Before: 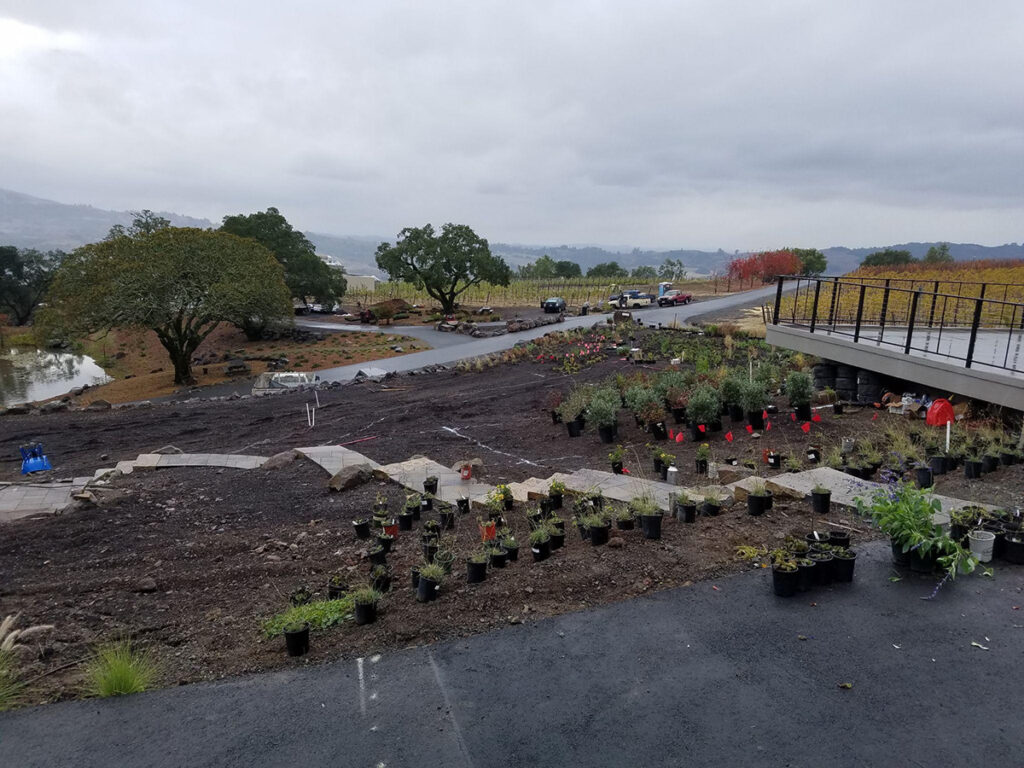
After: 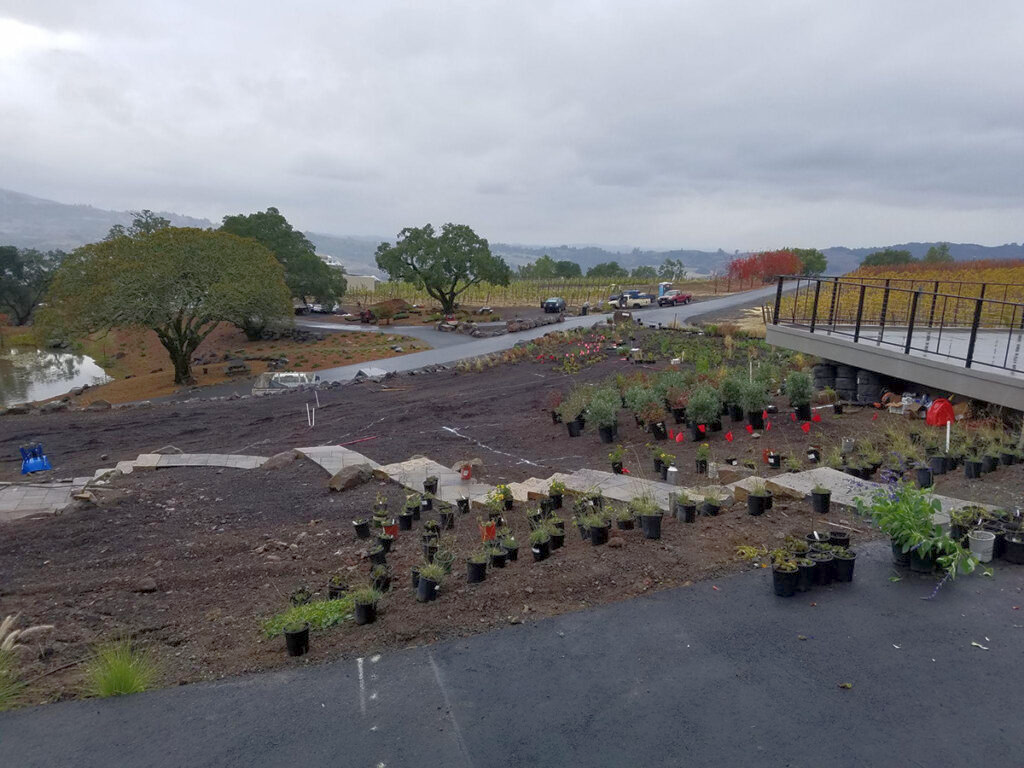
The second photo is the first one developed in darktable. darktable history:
rgb curve: curves: ch0 [(0, 0) (0.072, 0.166) (0.217, 0.293) (0.414, 0.42) (1, 1)], compensate middle gray true, preserve colors basic power
white balance: emerald 1
